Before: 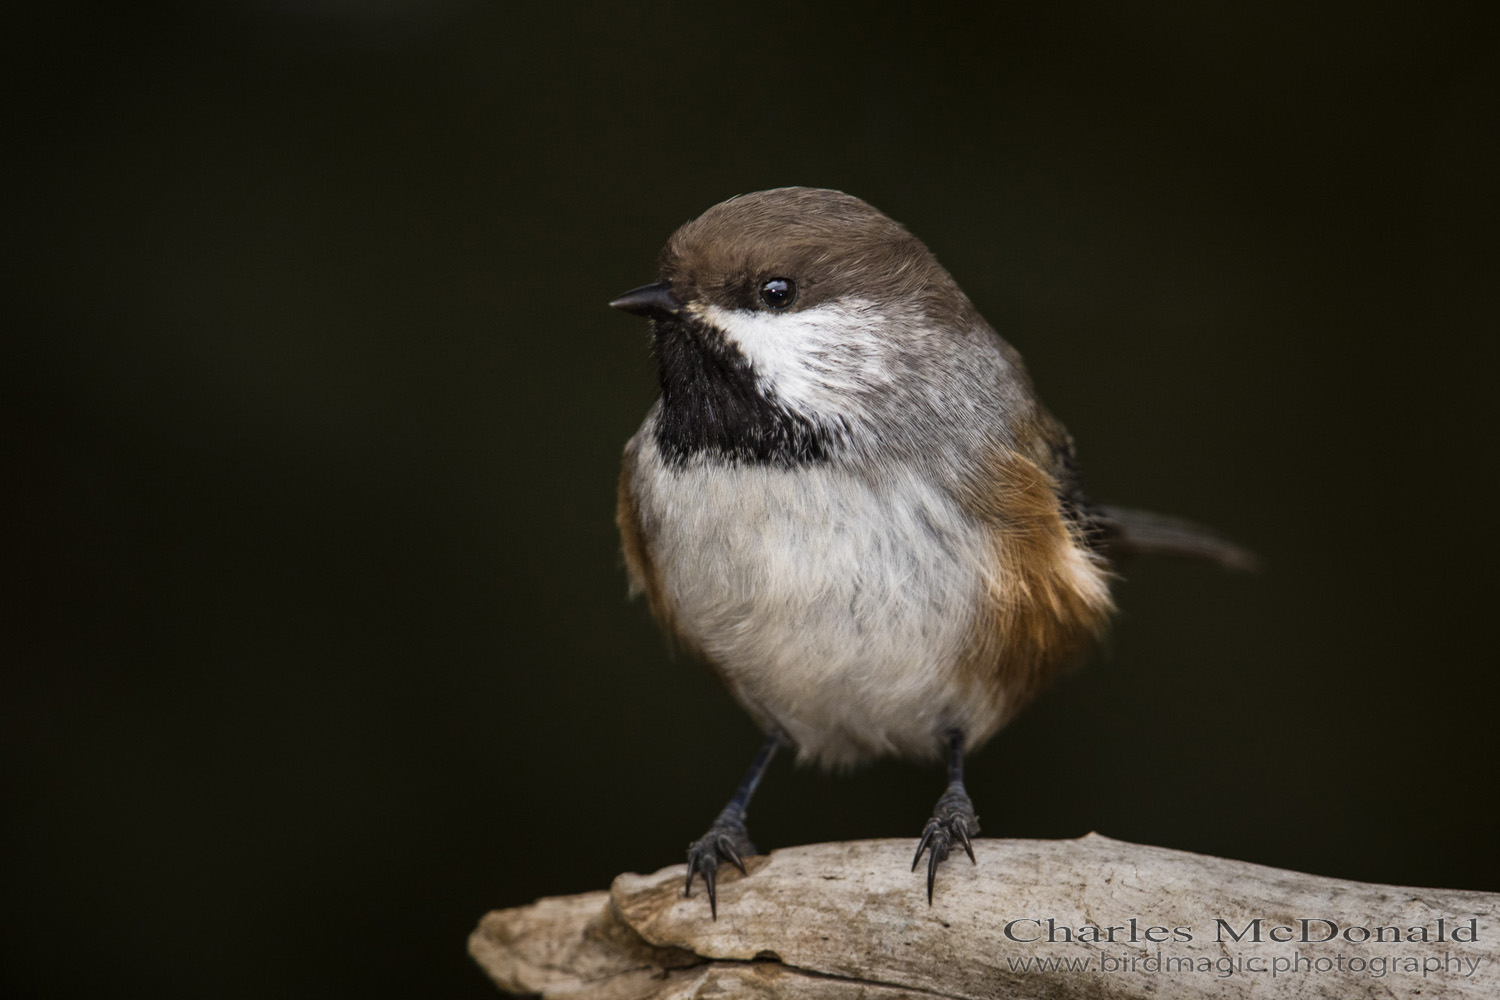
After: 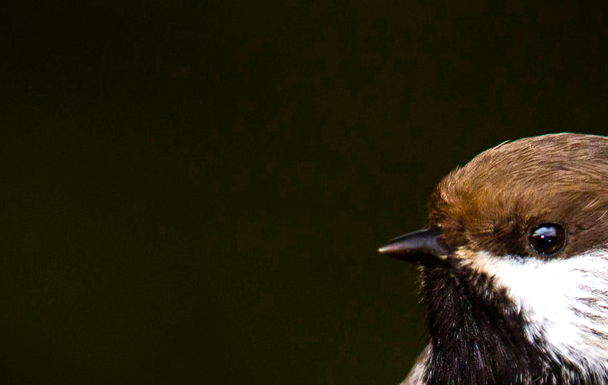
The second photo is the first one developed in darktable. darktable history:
shadows and highlights: radius 101.59, shadows 50.62, highlights -64.65, soften with gaussian
color balance rgb: perceptual saturation grading › global saturation 36.025%, perceptual saturation grading › shadows 34.676%, perceptual brilliance grading › global brilliance 14.74%, perceptual brilliance grading › shadows -35.782%, global vibrance 24.604%
crop: left 15.439%, top 5.444%, right 44.02%, bottom 56.045%
exposure: compensate exposure bias true, compensate highlight preservation false
contrast equalizer: y [[0.5 ×6], [0.5 ×6], [0.5 ×6], [0 ×6], [0, 0, 0, 0.581, 0.011, 0]], mix -0.985
